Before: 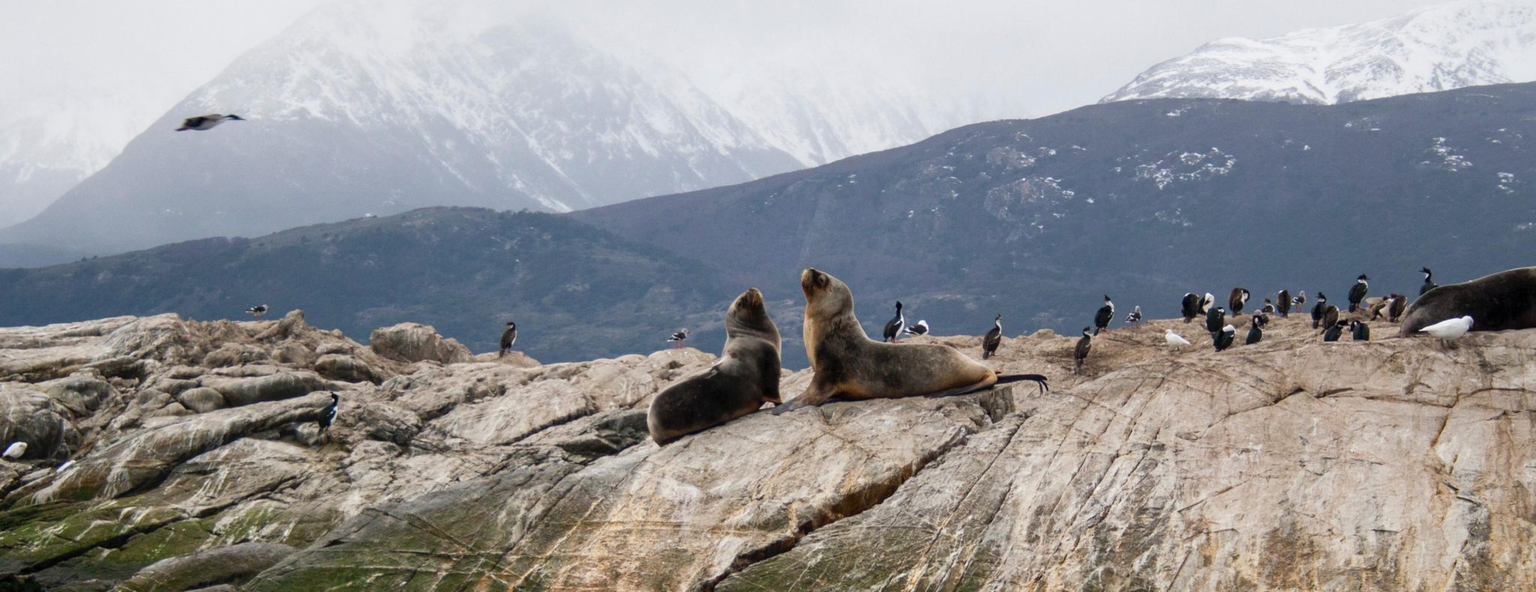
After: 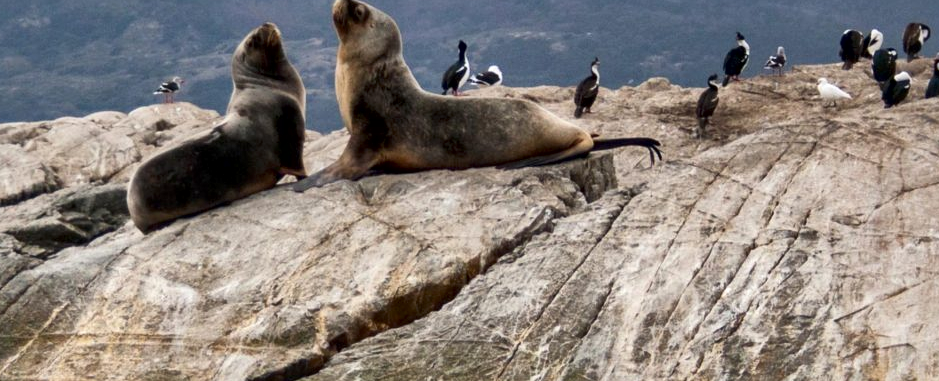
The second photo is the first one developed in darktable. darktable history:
local contrast: mode bilateral grid, contrast 25, coarseness 47, detail 151%, midtone range 0.2
crop: left 35.976%, top 45.819%, right 18.162%, bottom 5.807%
